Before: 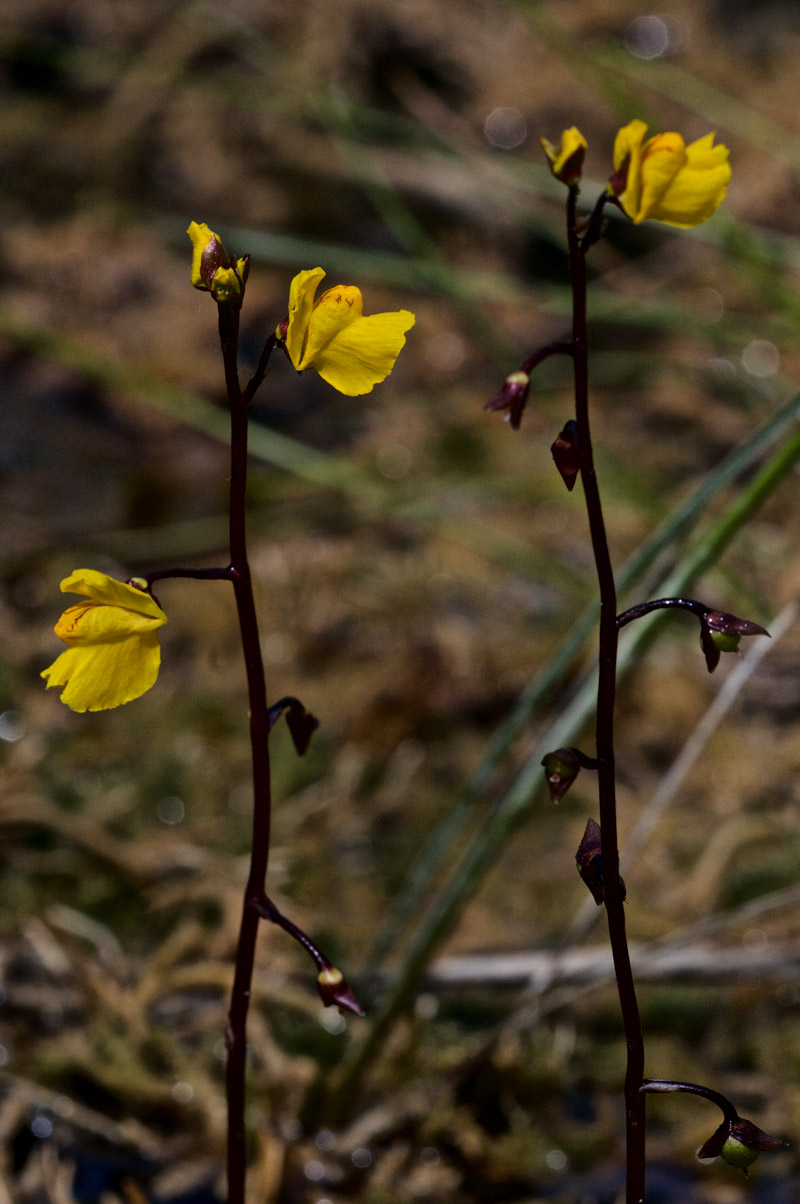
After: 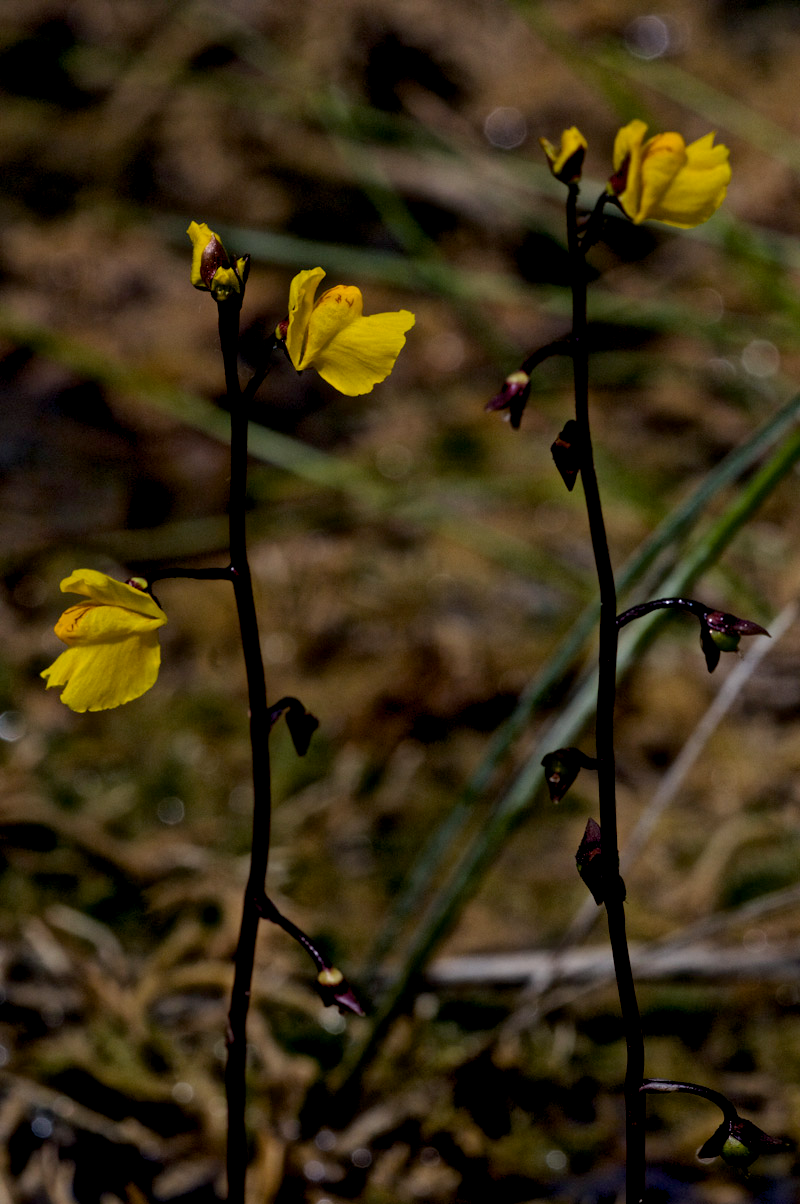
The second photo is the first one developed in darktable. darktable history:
color balance rgb: shadows lift › luminance -9.628%, global offset › luminance -0.886%, perceptual saturation grading › global saturation 0.924%, global vibrance 18.948%
base curve: curves: ch0 [(0, 0) (0.74, 0.67) (1, 1)], preserve colors none
